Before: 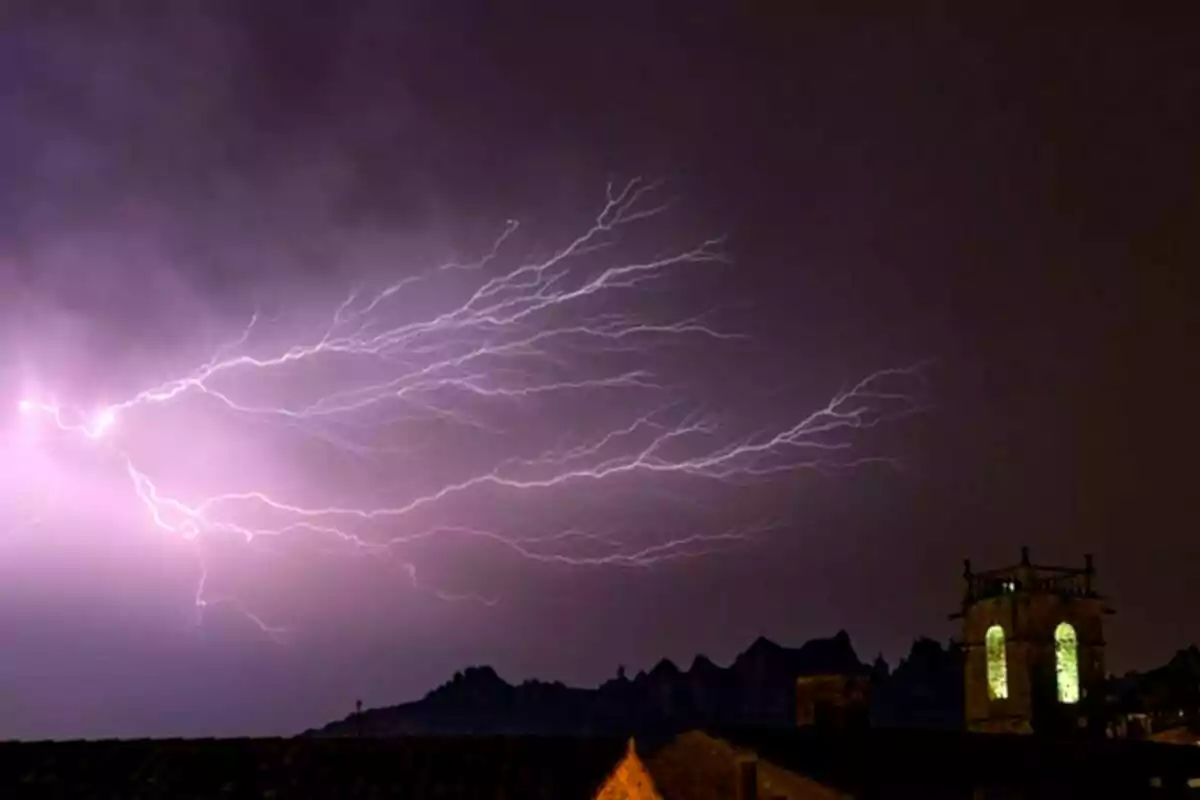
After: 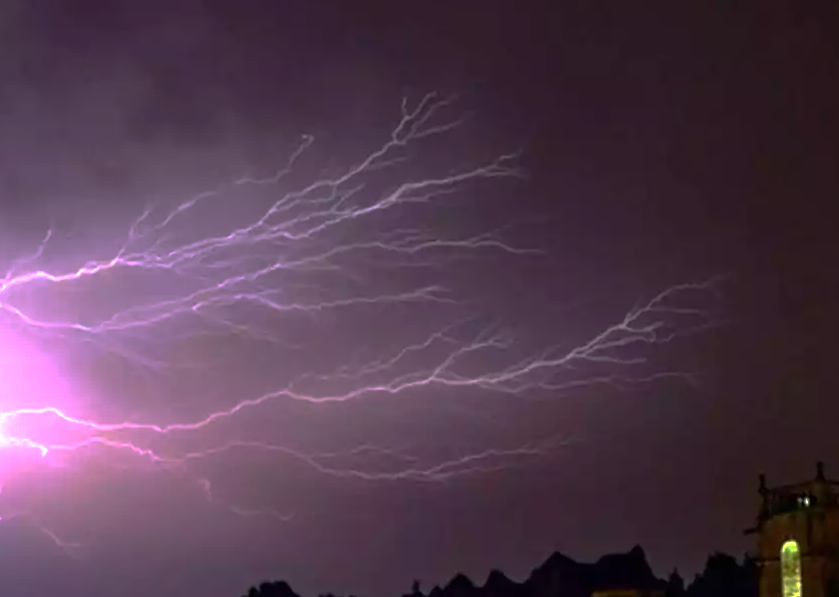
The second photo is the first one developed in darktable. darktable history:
base curve: curves: ch0 [(0, 0) (0.826, 0.587) (1, 1)], preserve colors none
exposure: black level correction 0, exposure 0.694 EV, compensate highlight preservation false
crop and rotate: left 17.096%, top 10.851%, right 12.972%, bottom 14.409%
